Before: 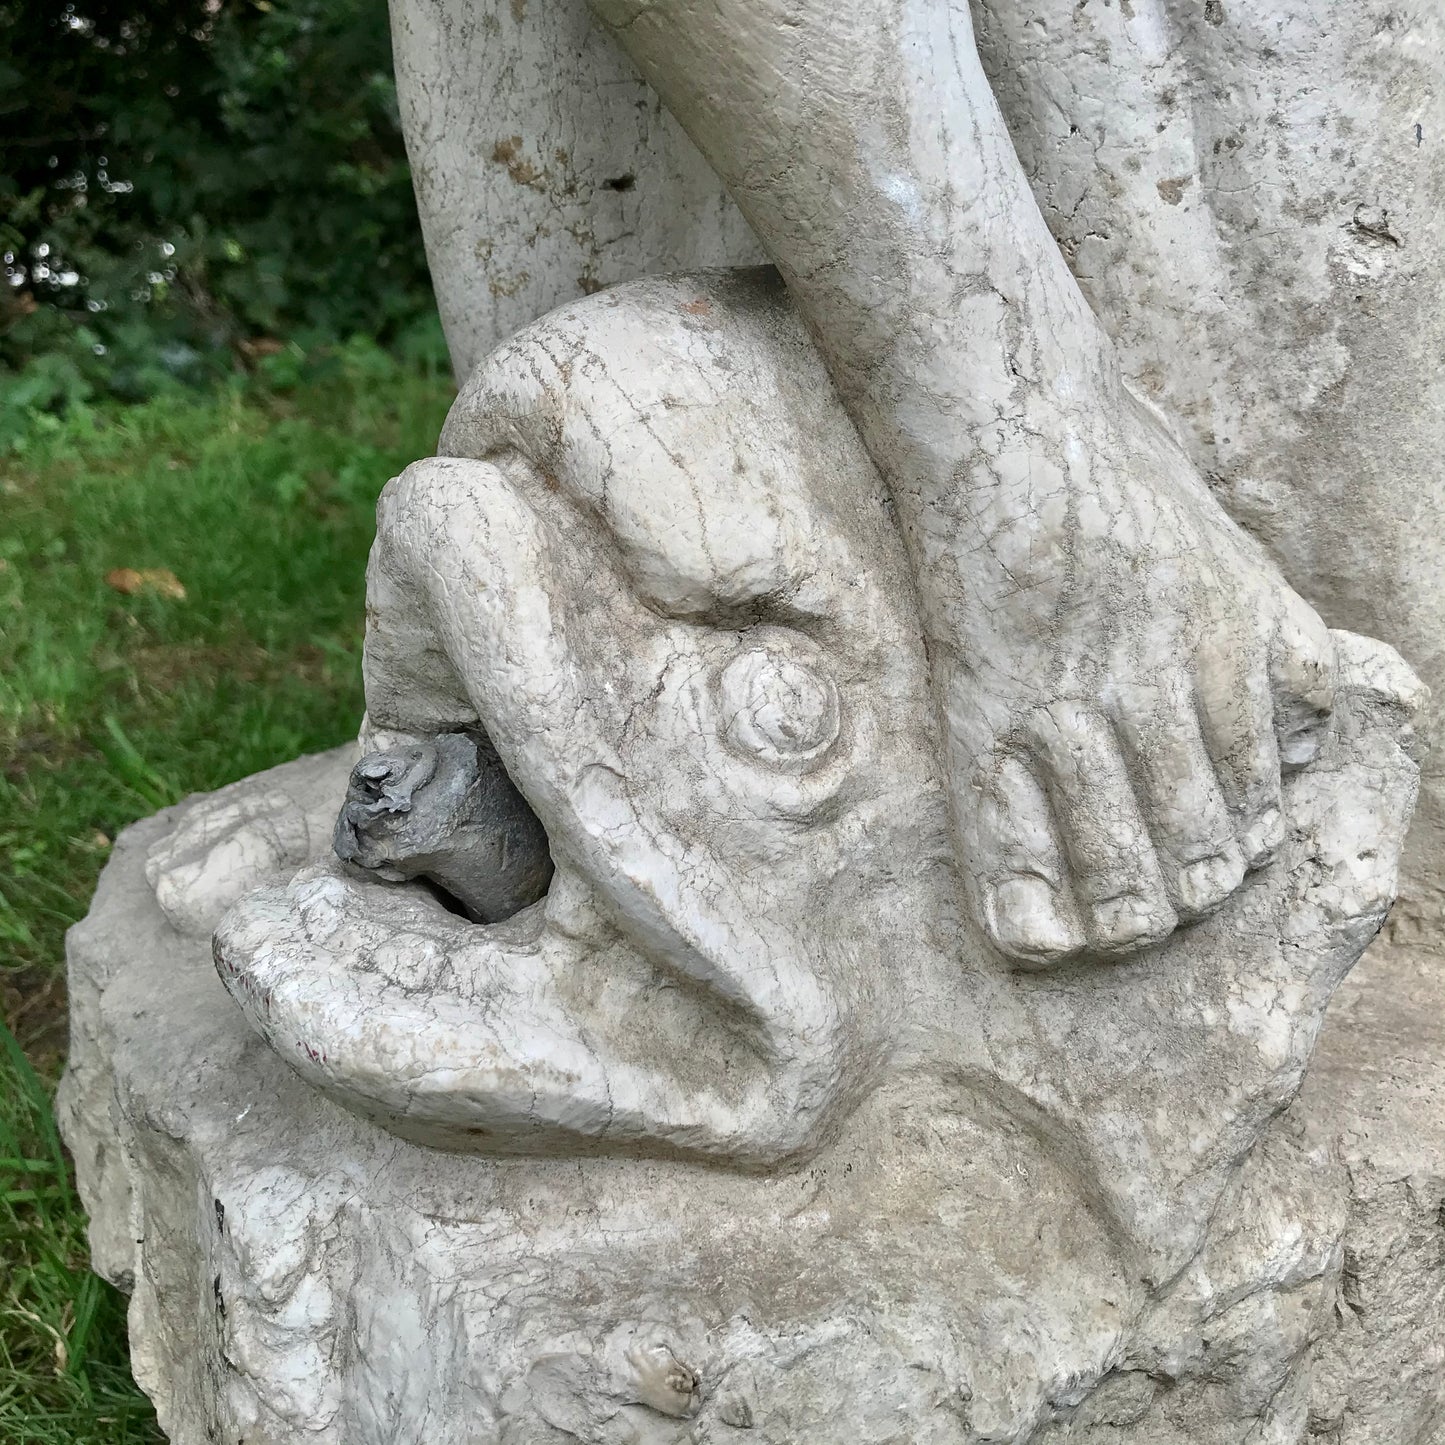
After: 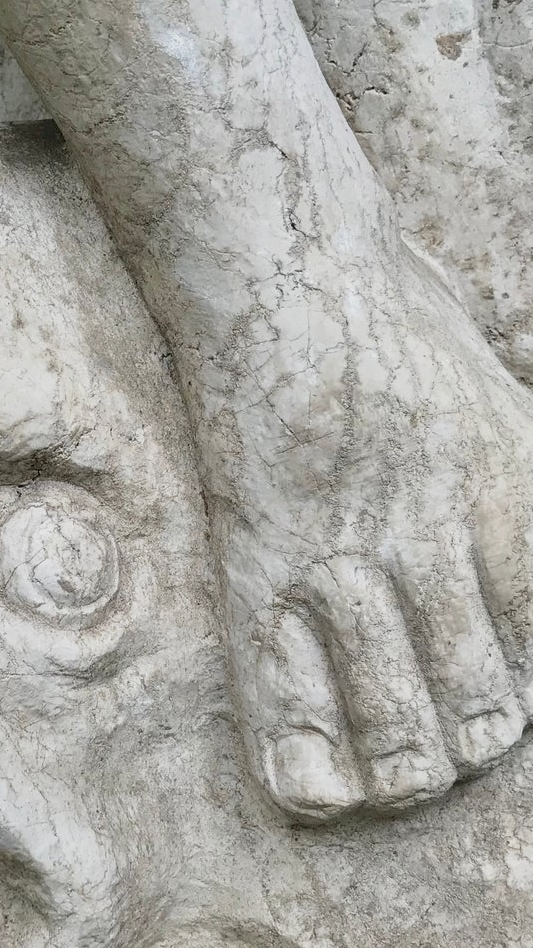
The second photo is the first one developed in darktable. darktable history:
local contrast: detail 110%
crop and rotate: left 49.936%, top 10.094%, right 13.136%, bottom 24.256%
sigmoid: contrast 1.22, skew 0.65
